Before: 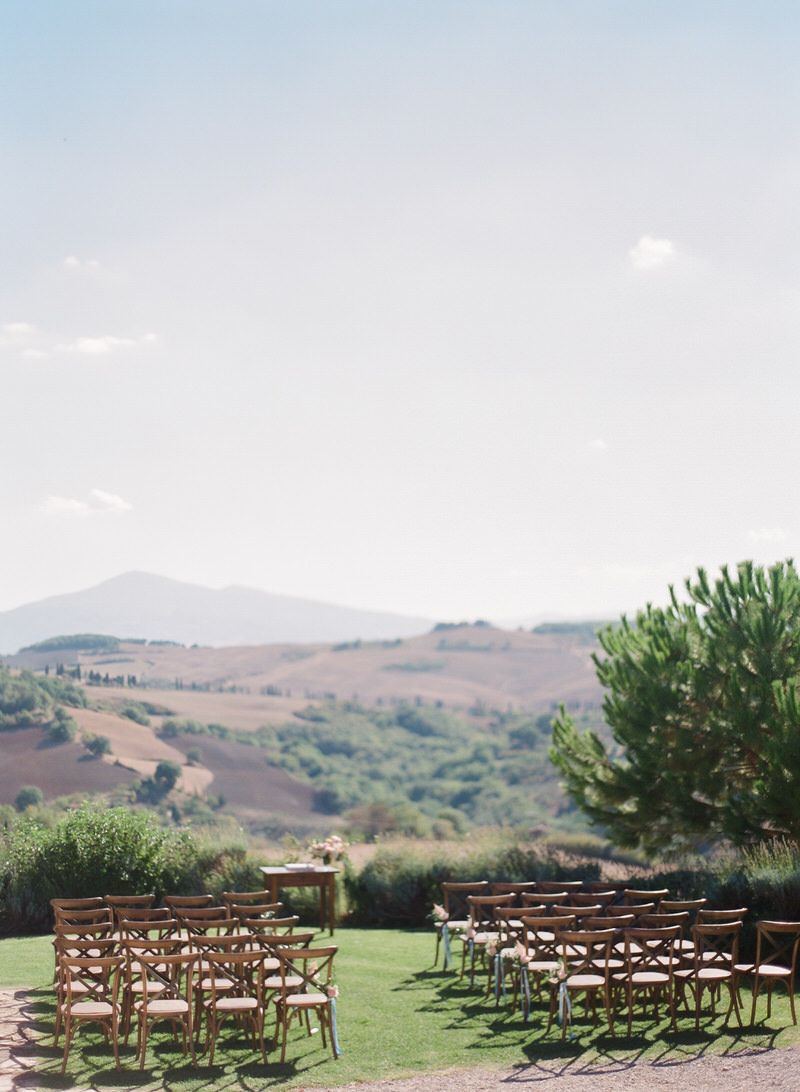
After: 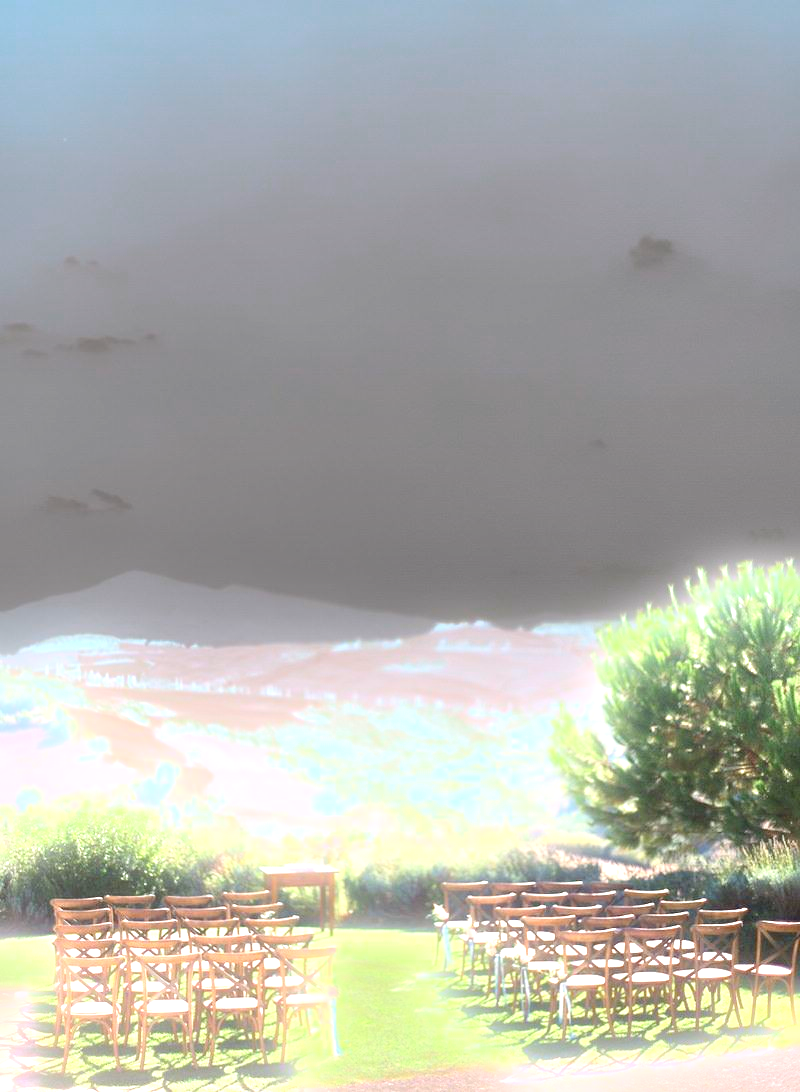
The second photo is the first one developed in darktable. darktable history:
bloom: size 5%, threshold 95%, strength 15%
exposure: black level correction 0.001, exposure 2 EV, compensate highlight preservation false
contrast brightness saturation: saturation -0.05
